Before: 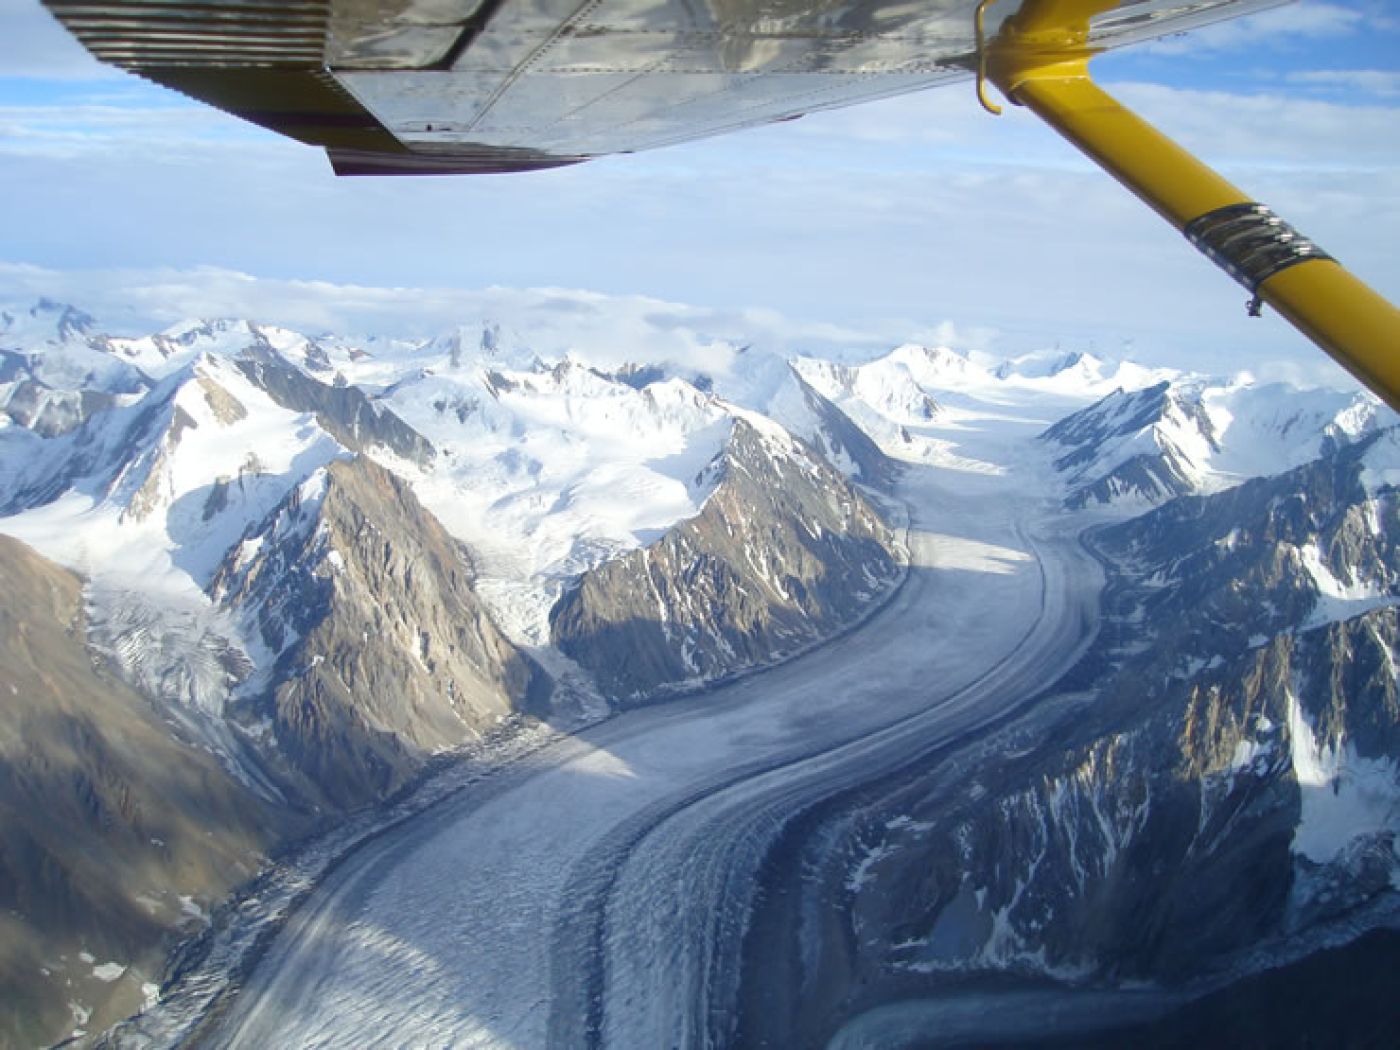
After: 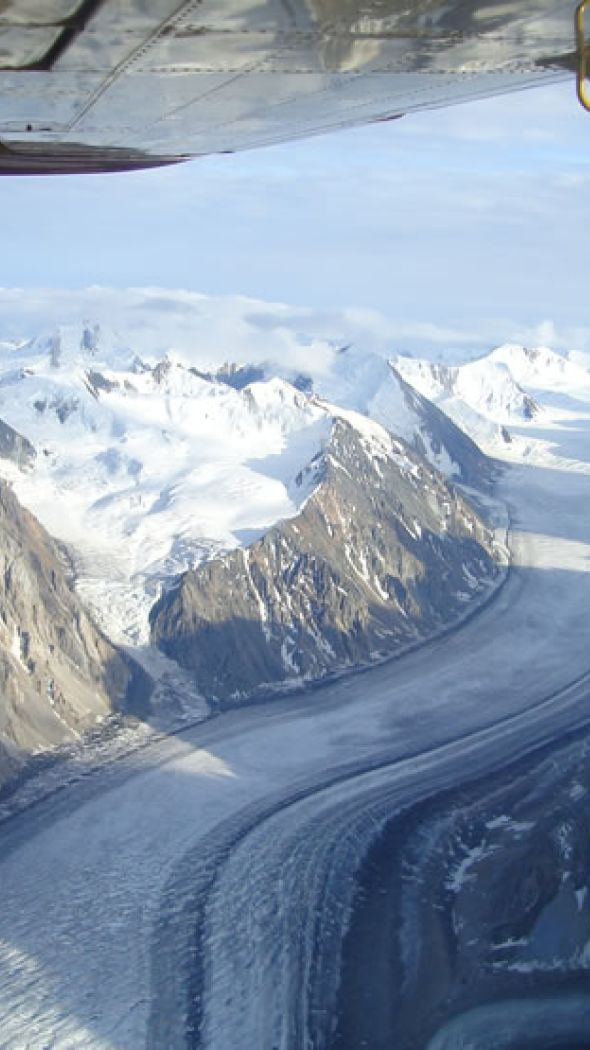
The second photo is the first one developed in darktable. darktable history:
exposure: compensate highlight preservation false
crop: left 28.583%, right 29.231%
